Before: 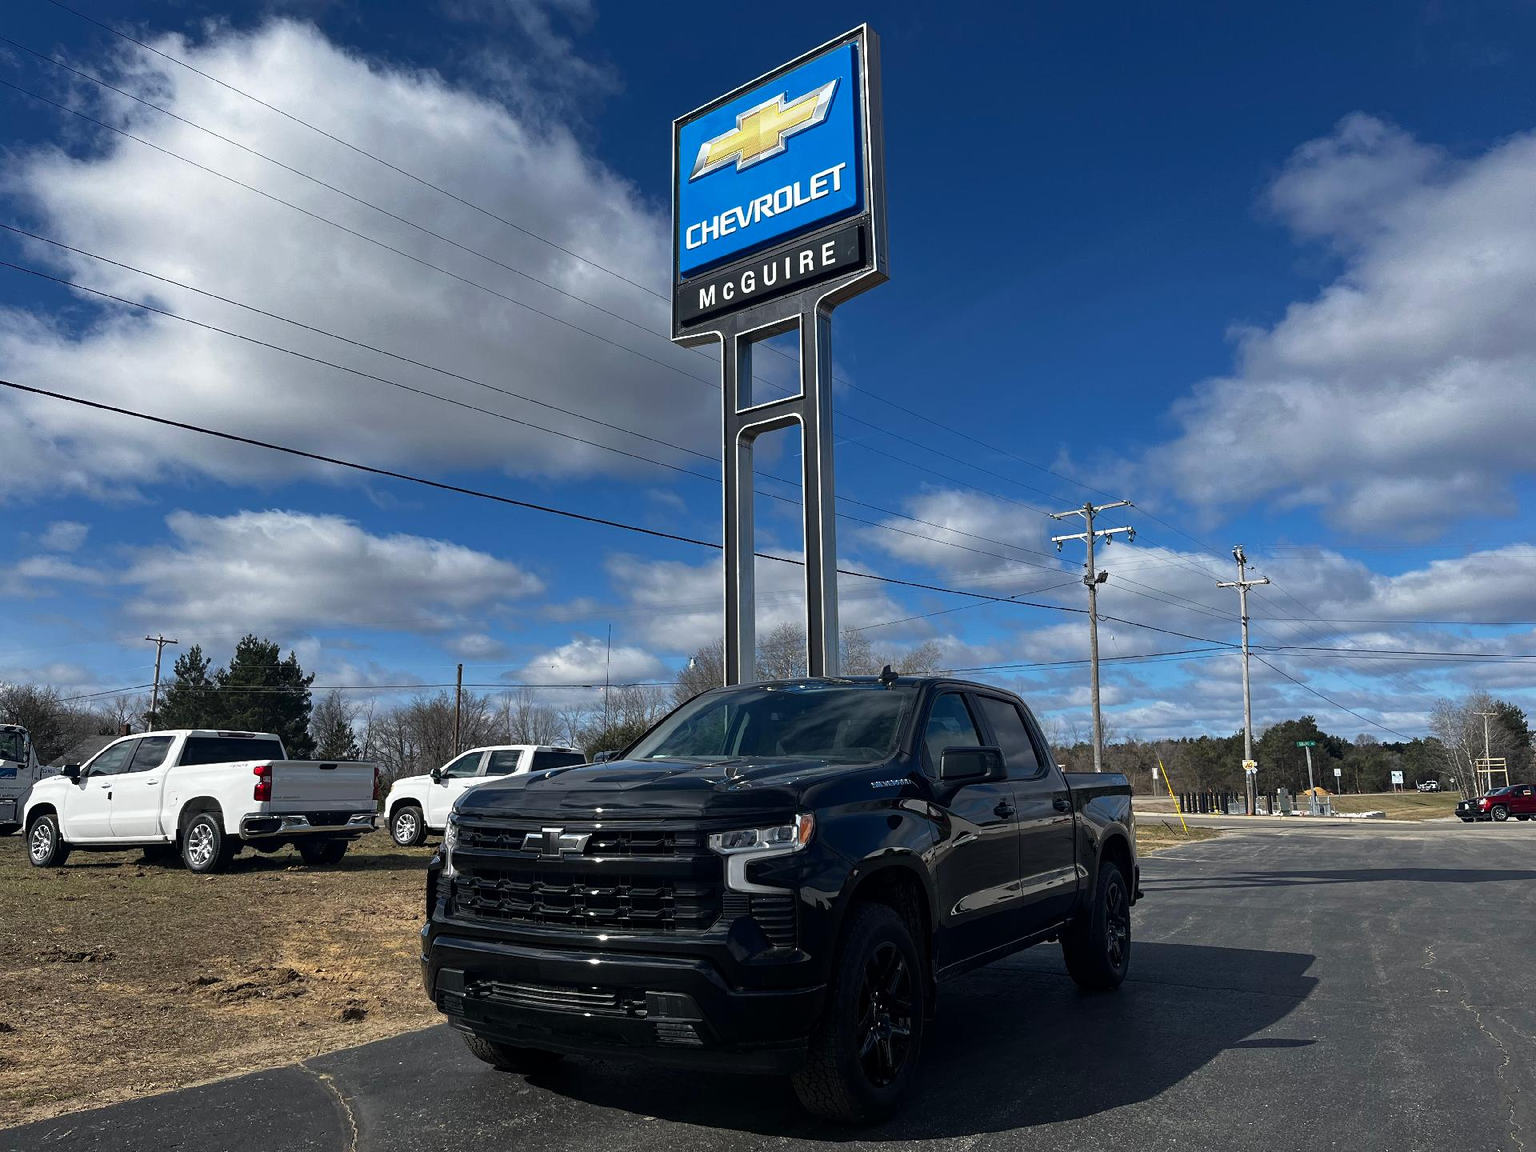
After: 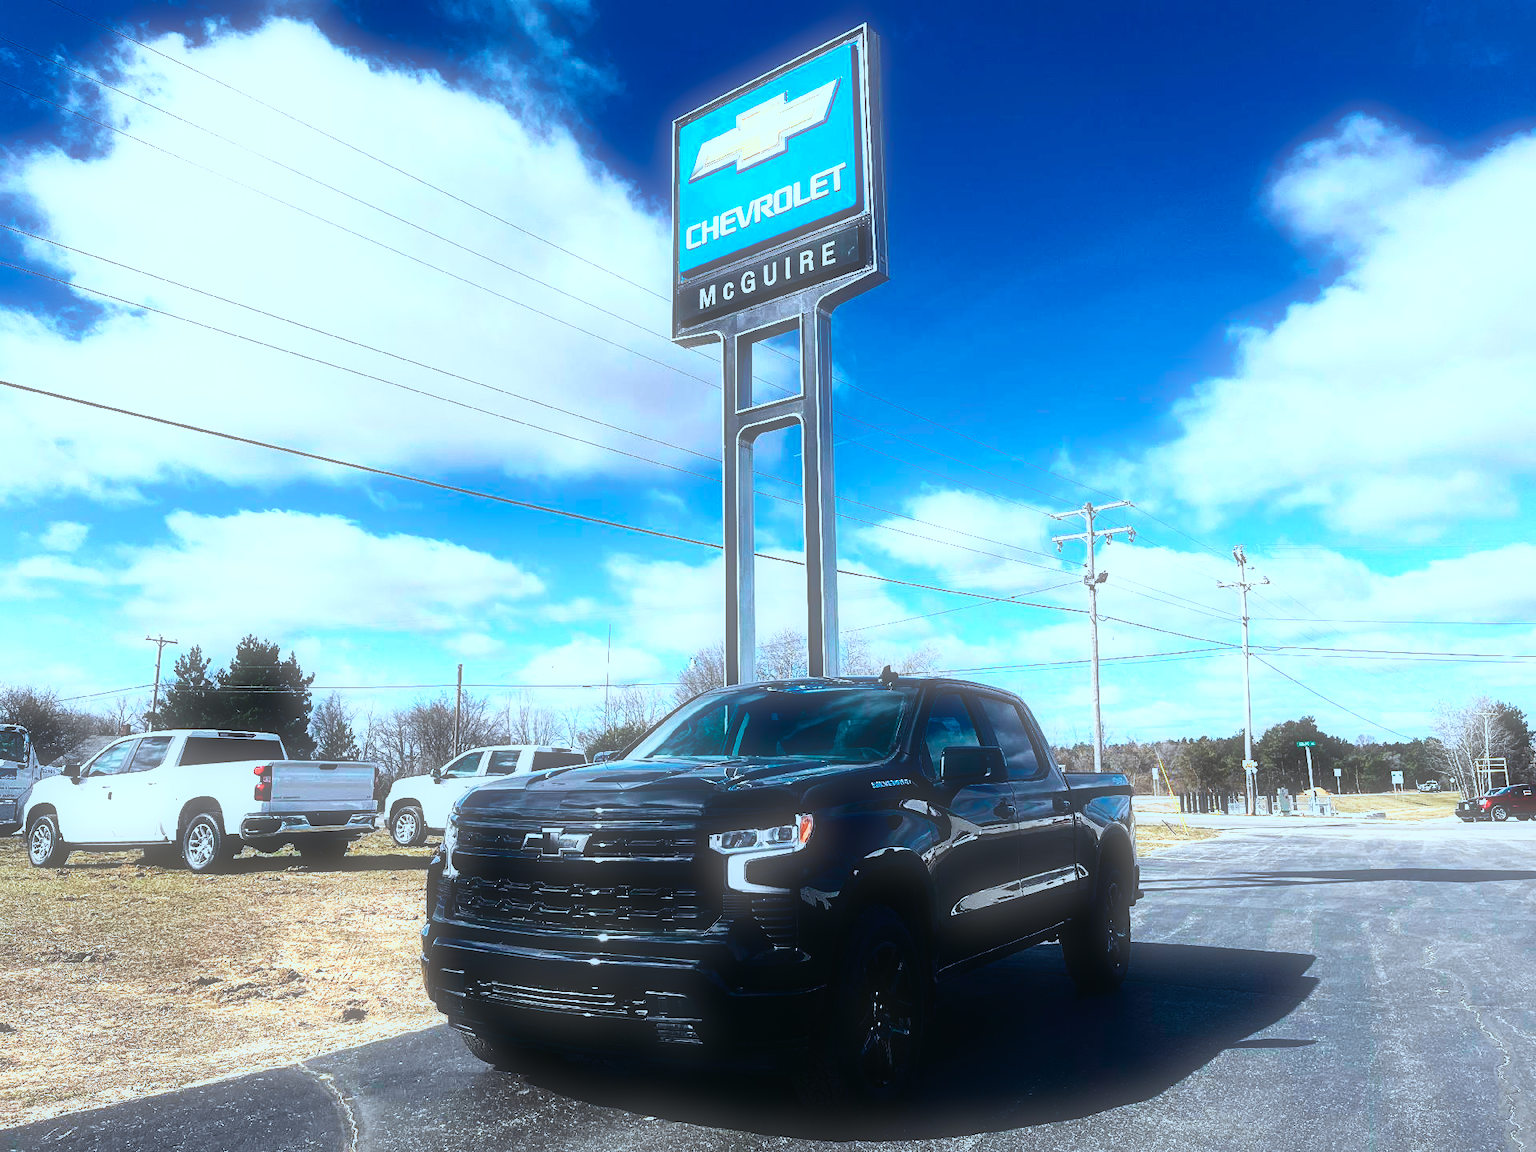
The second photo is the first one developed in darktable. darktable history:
contrast brightness saturation: saturation -0.17
color balance rgb: perceptual saturation grading › global saturation 20%, perceptual saturation grading › highlights -25%, perceptual saturation grading › shadows 25%
tone curve: curves: ch0 [(0, 0.018) (0.162, 0.128) (0.434, 0.478) (0.667, 0.785) (0.819, 0.943) (1, 0.991)]; ch1 [(0, 0) (0.402, 0.36) (0.476, 0.449) (0.506, 0.505) (0.523, 0.518) (0.582, 0.586) (0.641, 0.668) (0.7, 0.741) (1, 1)]; ch2 [(0, 0) (0.416, 0.403) (0.483, 0.472) (0.503, 0.505) (0.521, 0.519) (0.547, 0.561) (0.597, 0.643) (0.699, 0.759) (0.997, 0.858)], color space Lab, independent channels
base curve: curves: ch0 [(0, 0) (0.007, 0.004) (0.027, 0.03) (0.046, 0.07) (0.207, 0.54) (0.442, 0.872) (0.673, 0.972) (1, 1)], preserve colors none
color correction: highlights a* -10.69, highlights b* -19.19
color calibration: illuminant as shot in camera, x 0.377, y 0.392, temperature 4169.3 K, saturation algorithm version 1 (2020)
white balance: red 1.123, blue 0.83
soften: size 60.24%, saturation 65.46%, brightness 0.506 EV, mix 25.7%
